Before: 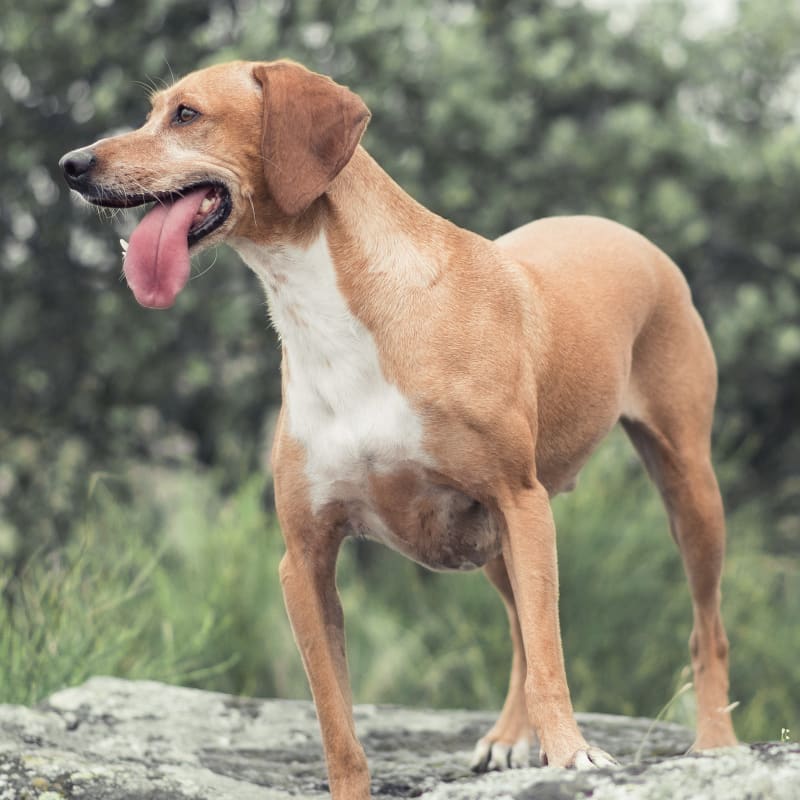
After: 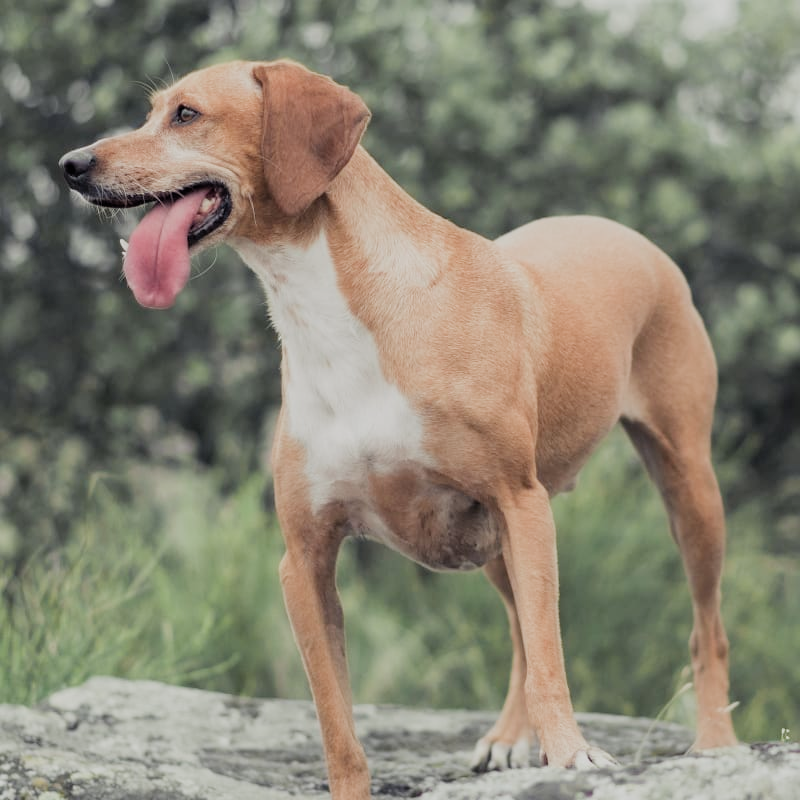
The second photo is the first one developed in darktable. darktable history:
filmic rgb: middle gray luminance 18.42%, black relative exposure -11.25 EV, white relative exposure 3.75 EV, threshold 6 EV, target black luminance 0%, hardness 5.87, latitude 57.4%, contrast 0.963, shadows ↔ highlights balance 49.98%, add noise in highlights 0, preserve chrominance luminance Y, color science v3 (2019), use custom middle-gray values true, iterations of high-quality reconstruction 0, contrast in highlights soft, enable highlight reconstruction true
